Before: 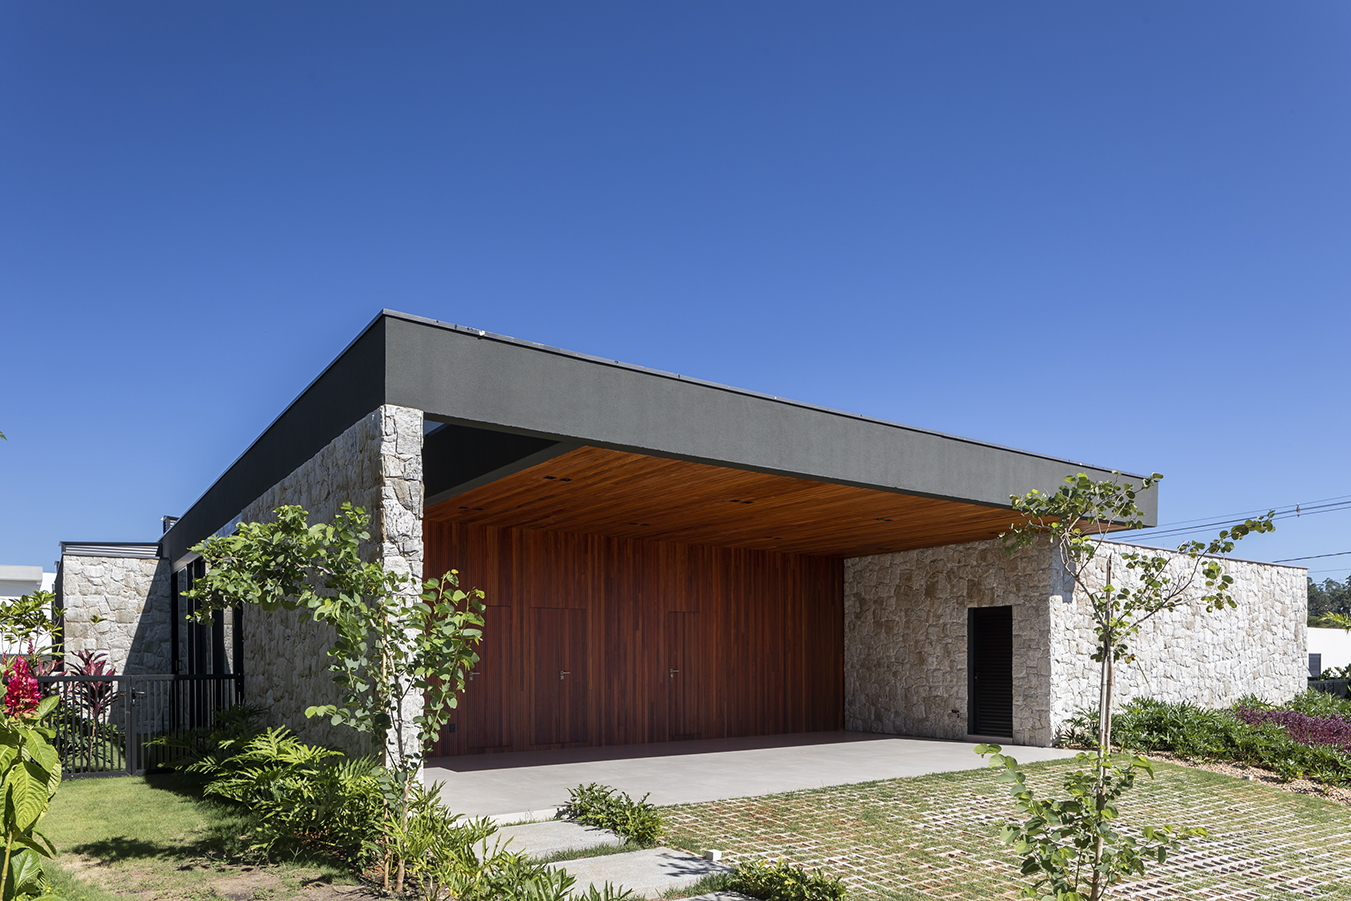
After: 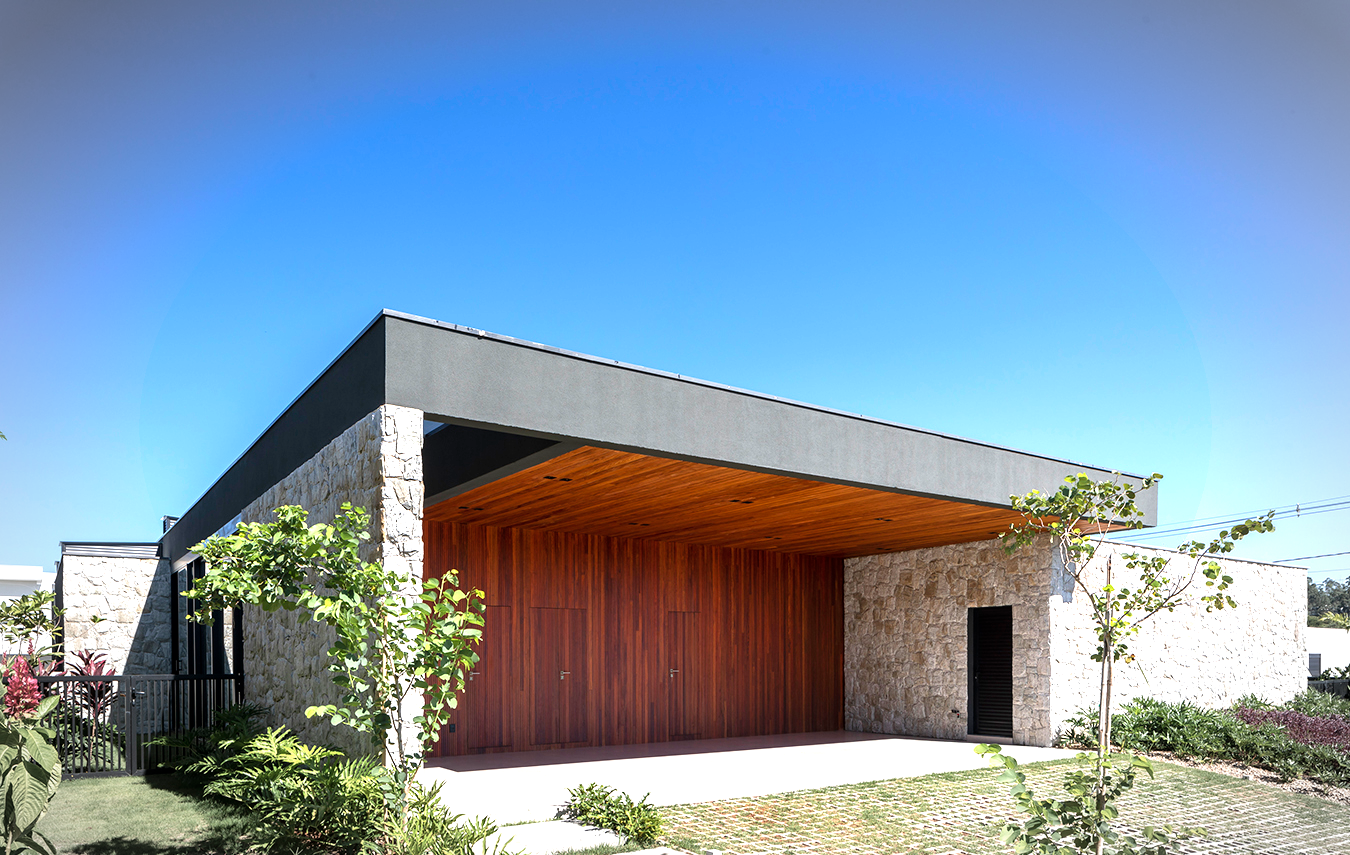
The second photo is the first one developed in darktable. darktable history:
crop and rotate: top 0%, bottom 5.097%
vignetting: fall-off start 79.43%, saturation -0.649, width/height ratio 1.327, unbound false
shadows and highlights: shadows 12, white point adjustment 1.2, highlights -0.36, soften with gaussian
exposure: exposure 1.137 EV, compensate highlight preservation false
